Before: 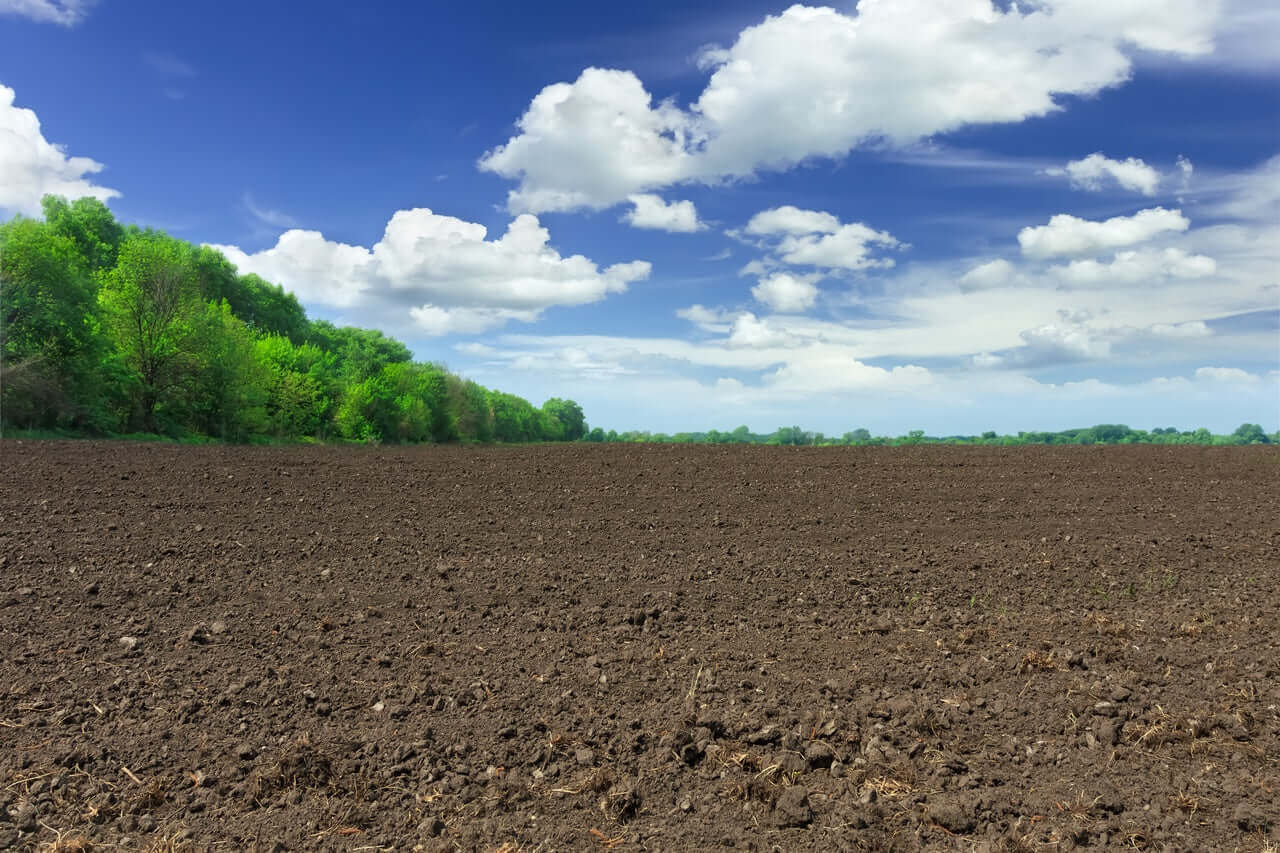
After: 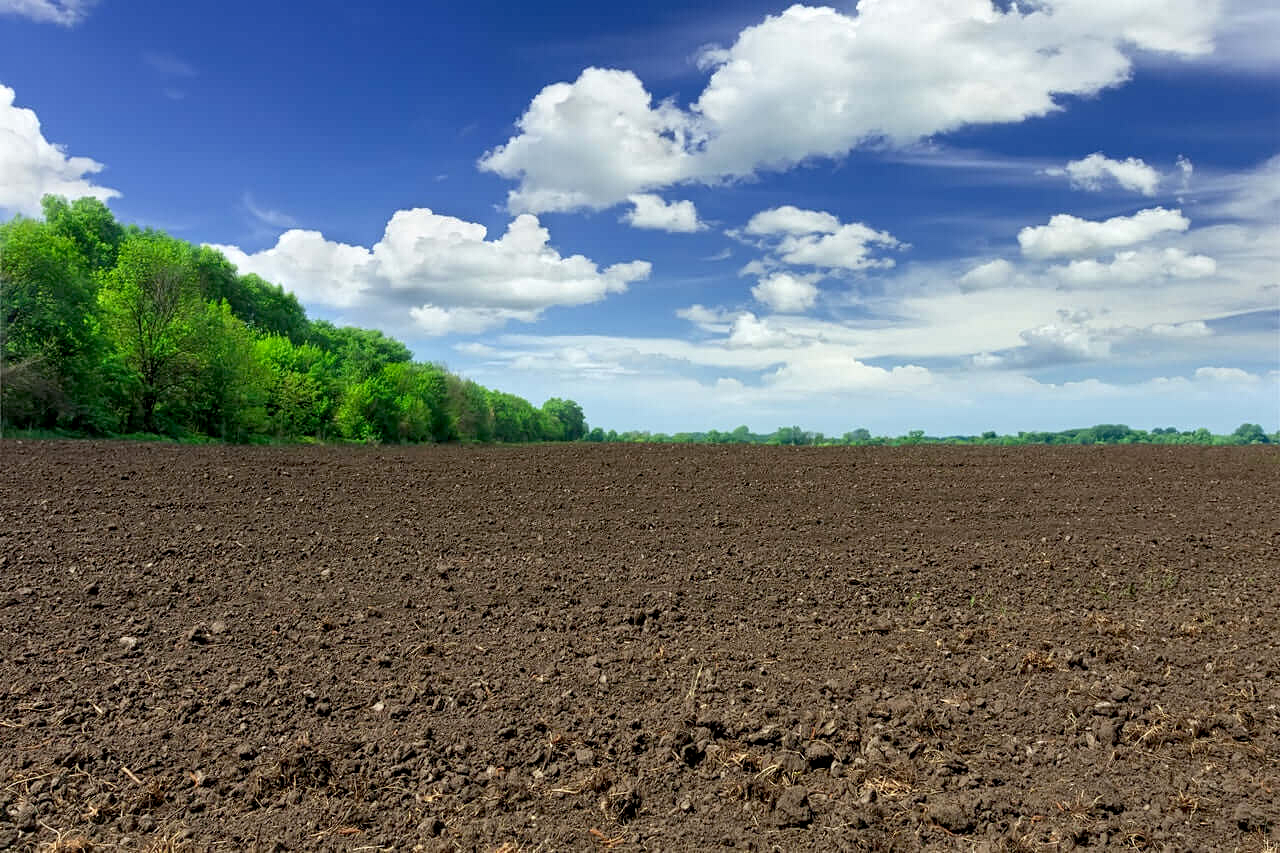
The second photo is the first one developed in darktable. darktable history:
exposure: black level correction 0.01, exposure 0.007 EV, compensate highlight preservation false
shadows and highlights: shadows 31.89, highlights -32.56, soften with gaussian
contrast equalizer: octaves 7, y [[0.5, 0.5, 0.5, 0.512, 0.552, 0.62], [0.5 ×6], [0.5 ×4, 0.504, 0.553], [0 ×6], [0 ×6]]
